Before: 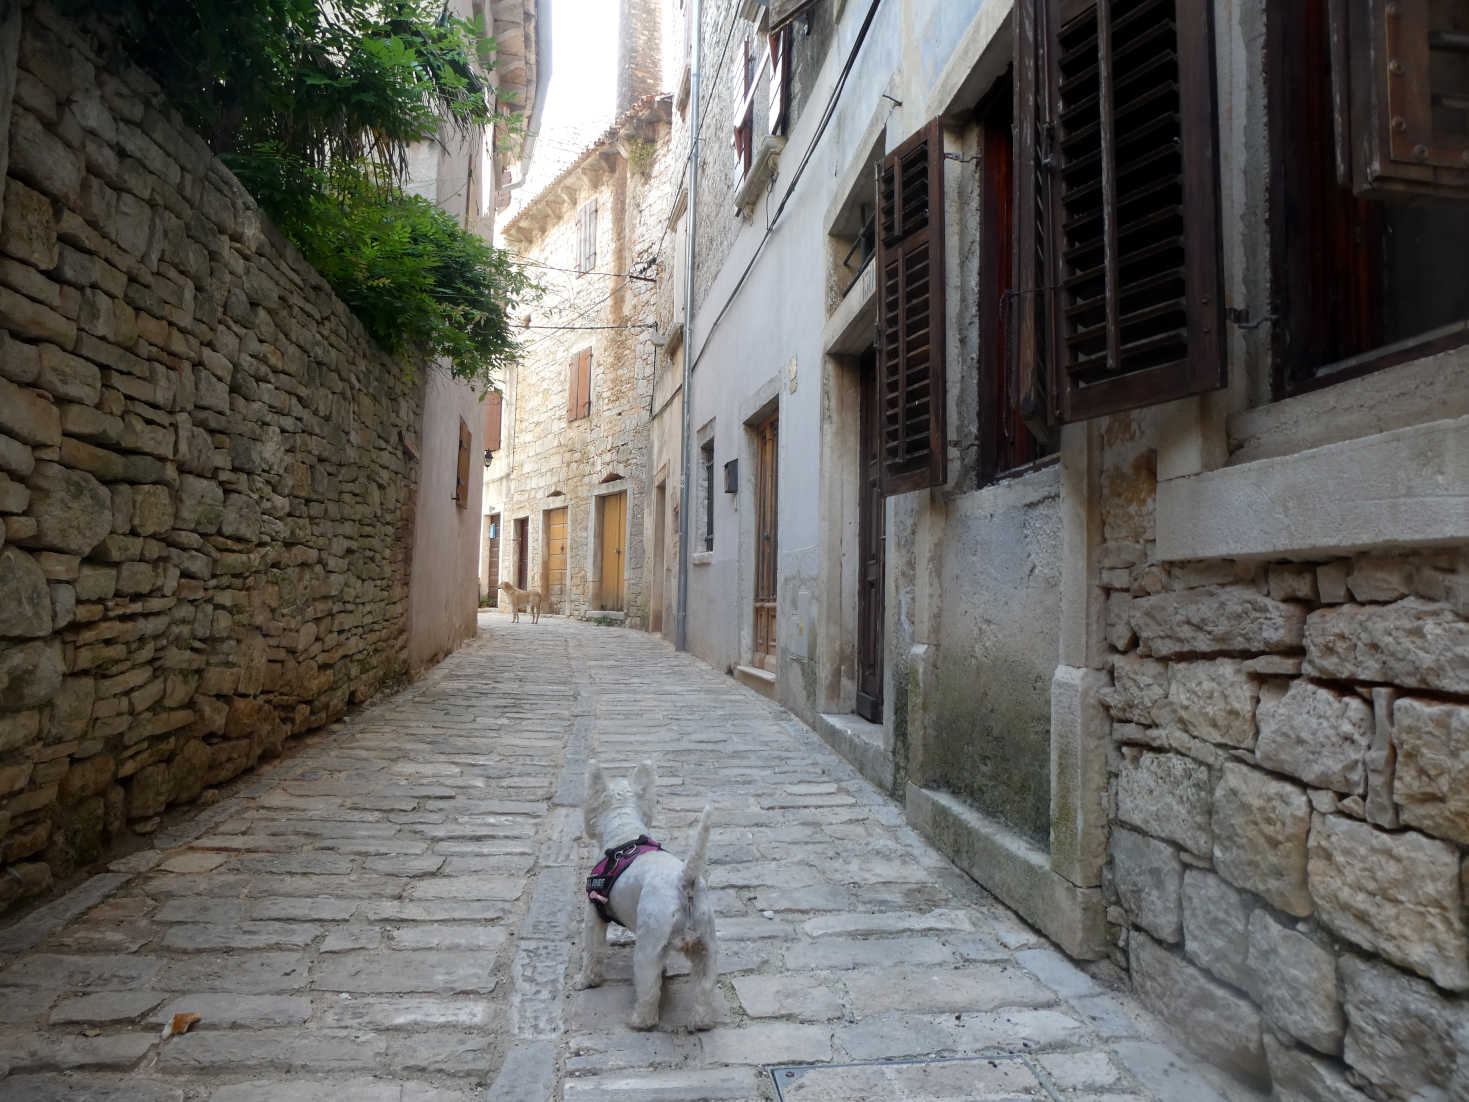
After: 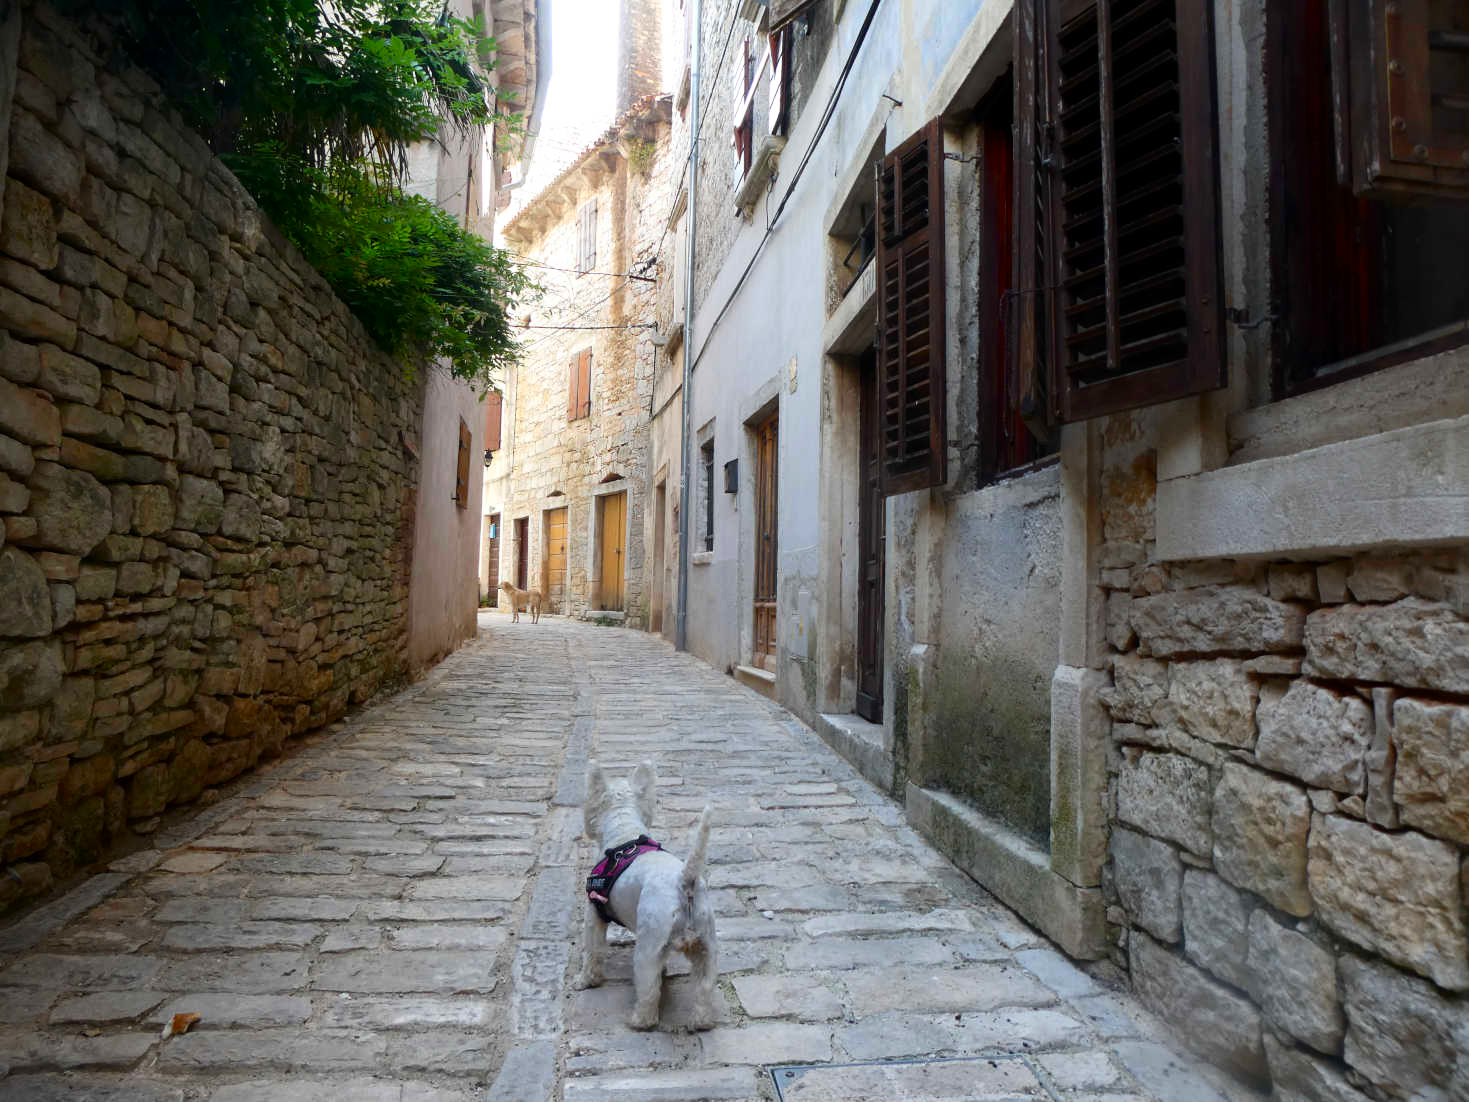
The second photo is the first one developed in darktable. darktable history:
contrast brightness saturation: contrast 0.163, saturation 0.332
